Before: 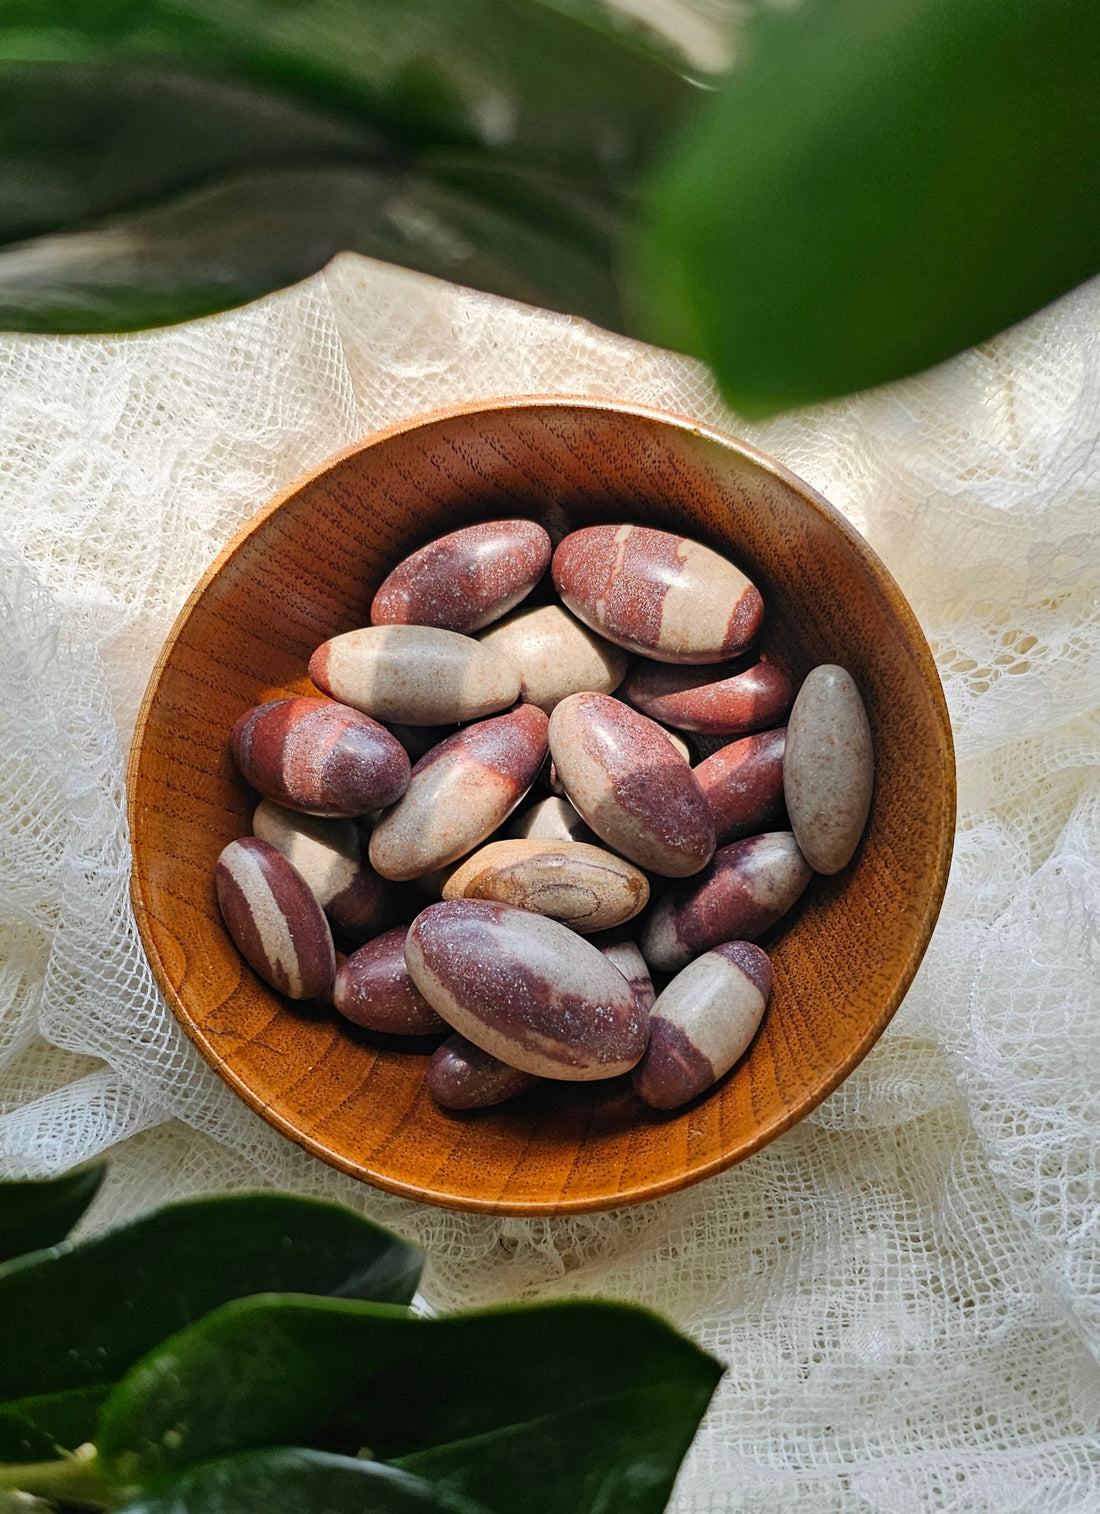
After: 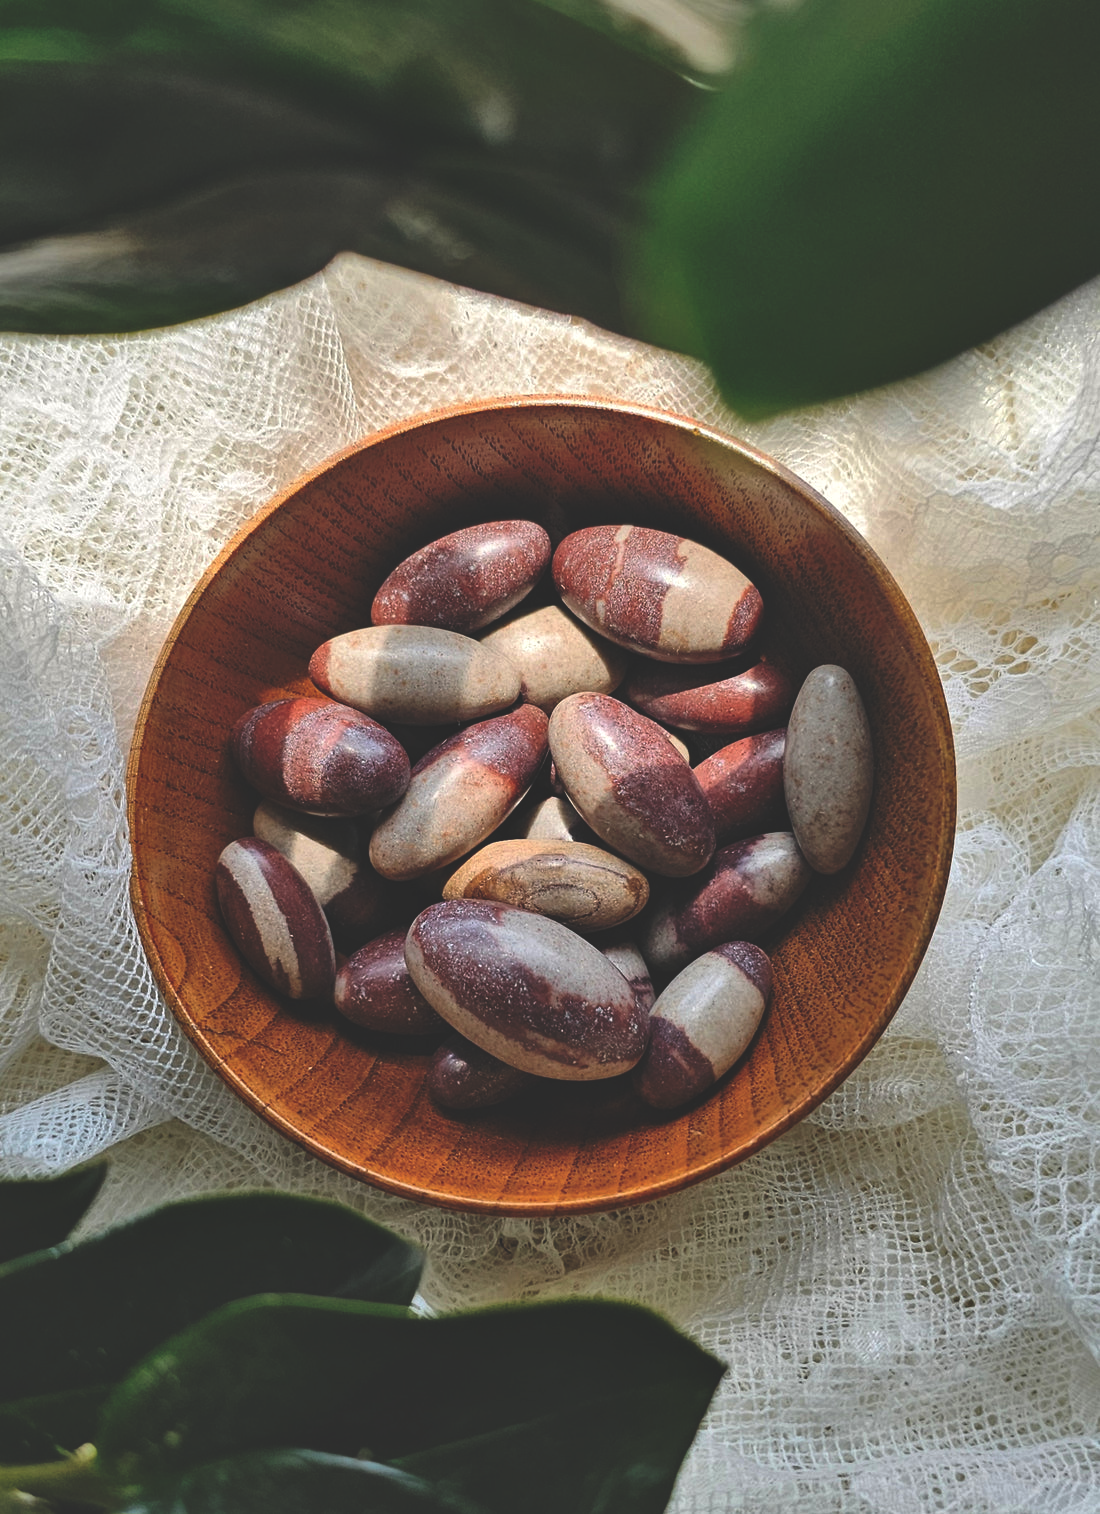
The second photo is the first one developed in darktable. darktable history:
local contrast: mode bilateral grid, contrast 25, coarseness 50, detail 123%, midtone range 0.2
rgb curve: curves: ch0 [(0, 0.186) (0.314, 0.284) (0.775, 0.708) (1, 1)], compensate middle gray true, preserve colors none
